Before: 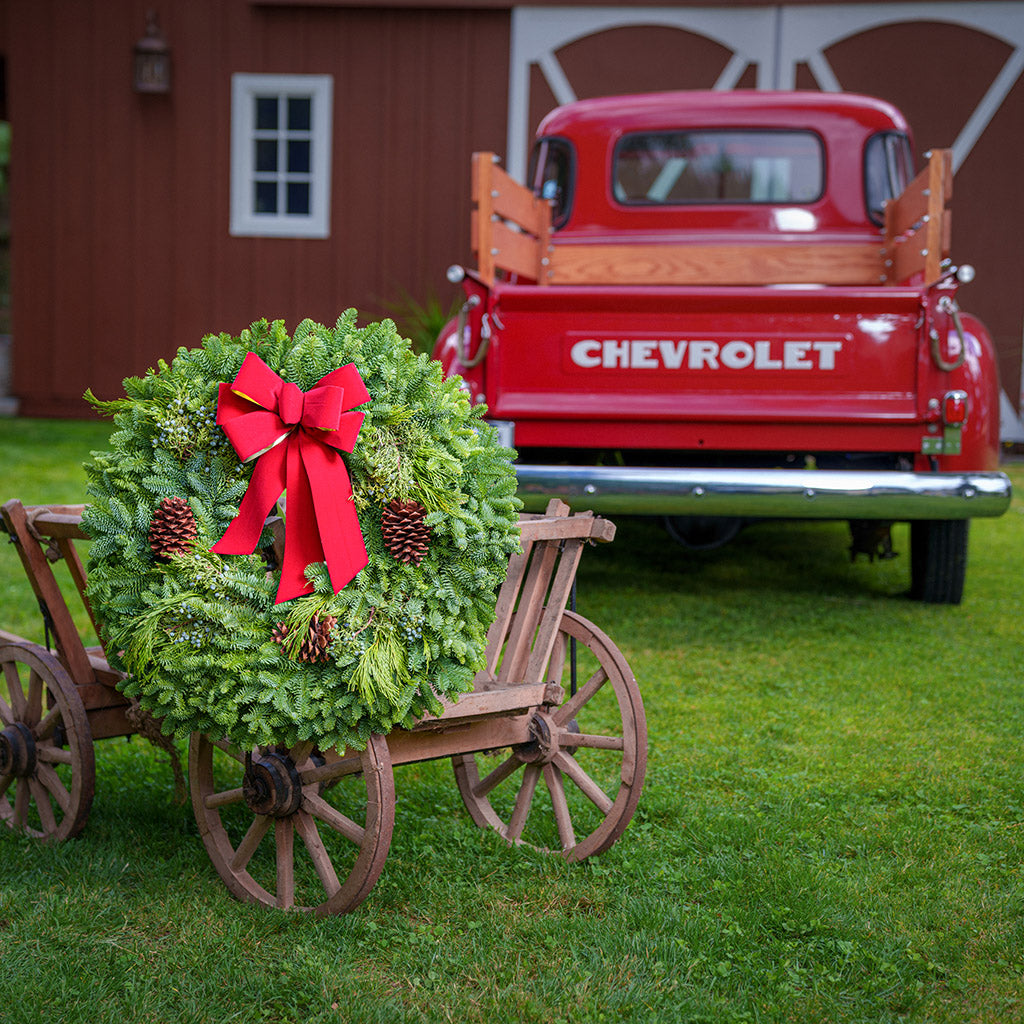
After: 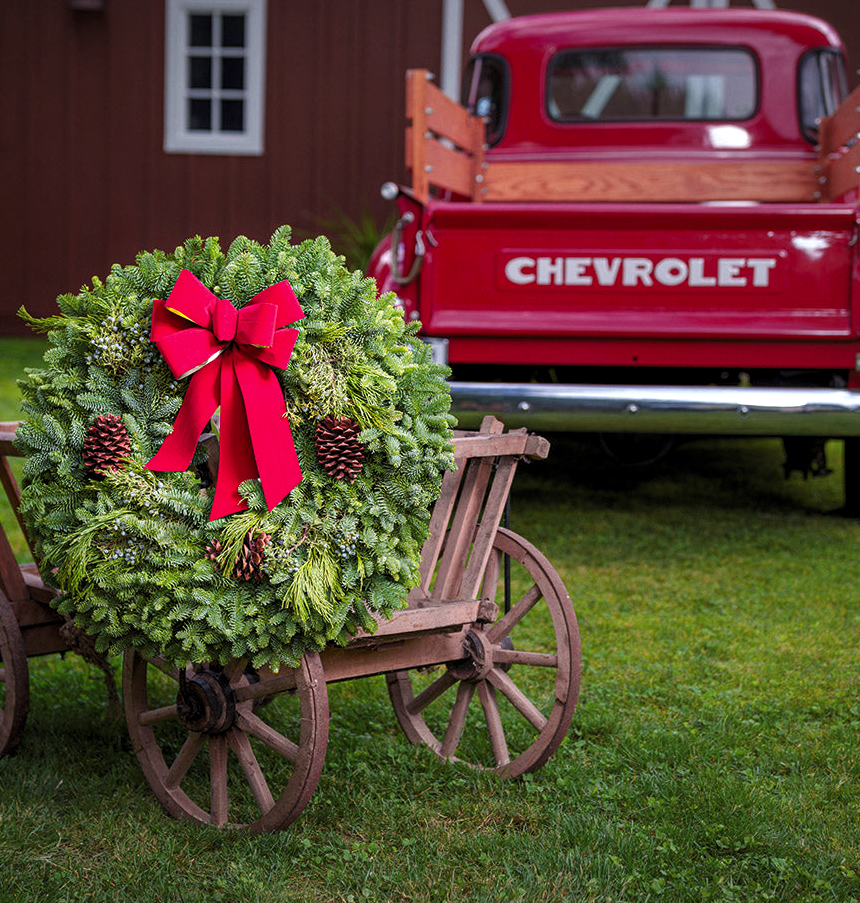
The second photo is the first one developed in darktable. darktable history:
levels: levels [0.052, 0.496, 0.908]
tone curve: curves: ch0 [(0, 0.029) (0.253, 0.237) (1, 0.945)]; ch1 [(0, 0) (0.401, 0.42) (0.442, 0.47) (0.492, 0.498) (0.511, 0.523) (0.557, 0.565) (0.66, 0.683) (1, 1)]; ch2 [(0, 0) (0.394, 0.413) (0.5, 0.5) (0.578, 0.568) (1, 1)], color space Lab, independent channels, preserve colors none
crop: left 6.446%, top 8.188%, right 9.538%, bottom 3.548%
